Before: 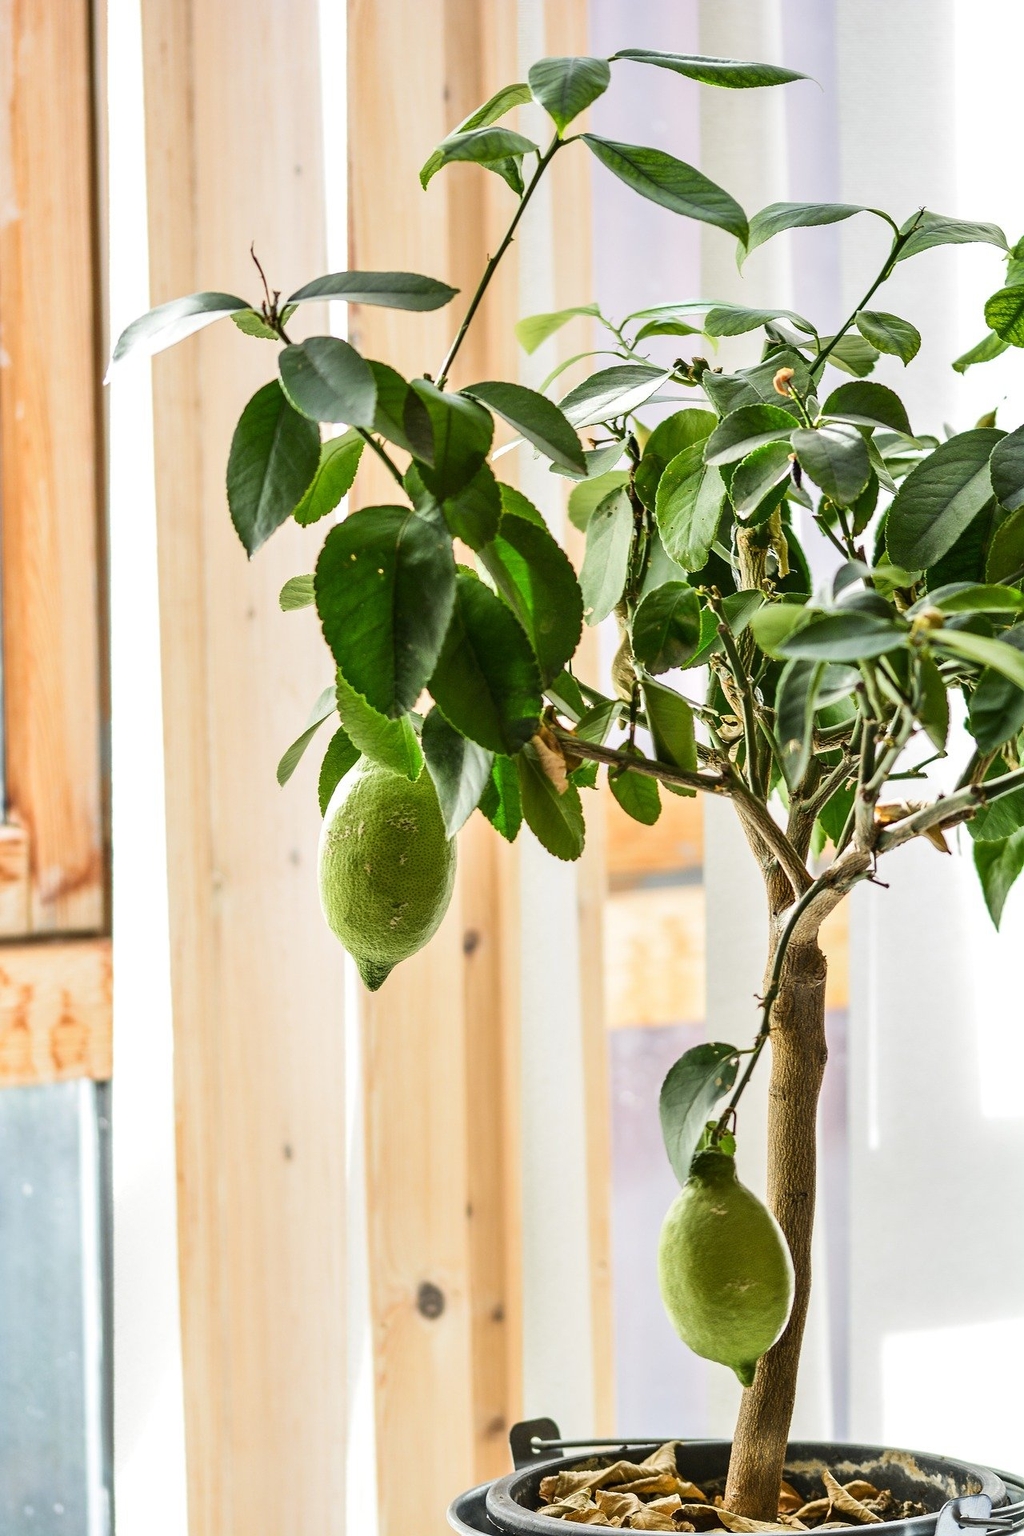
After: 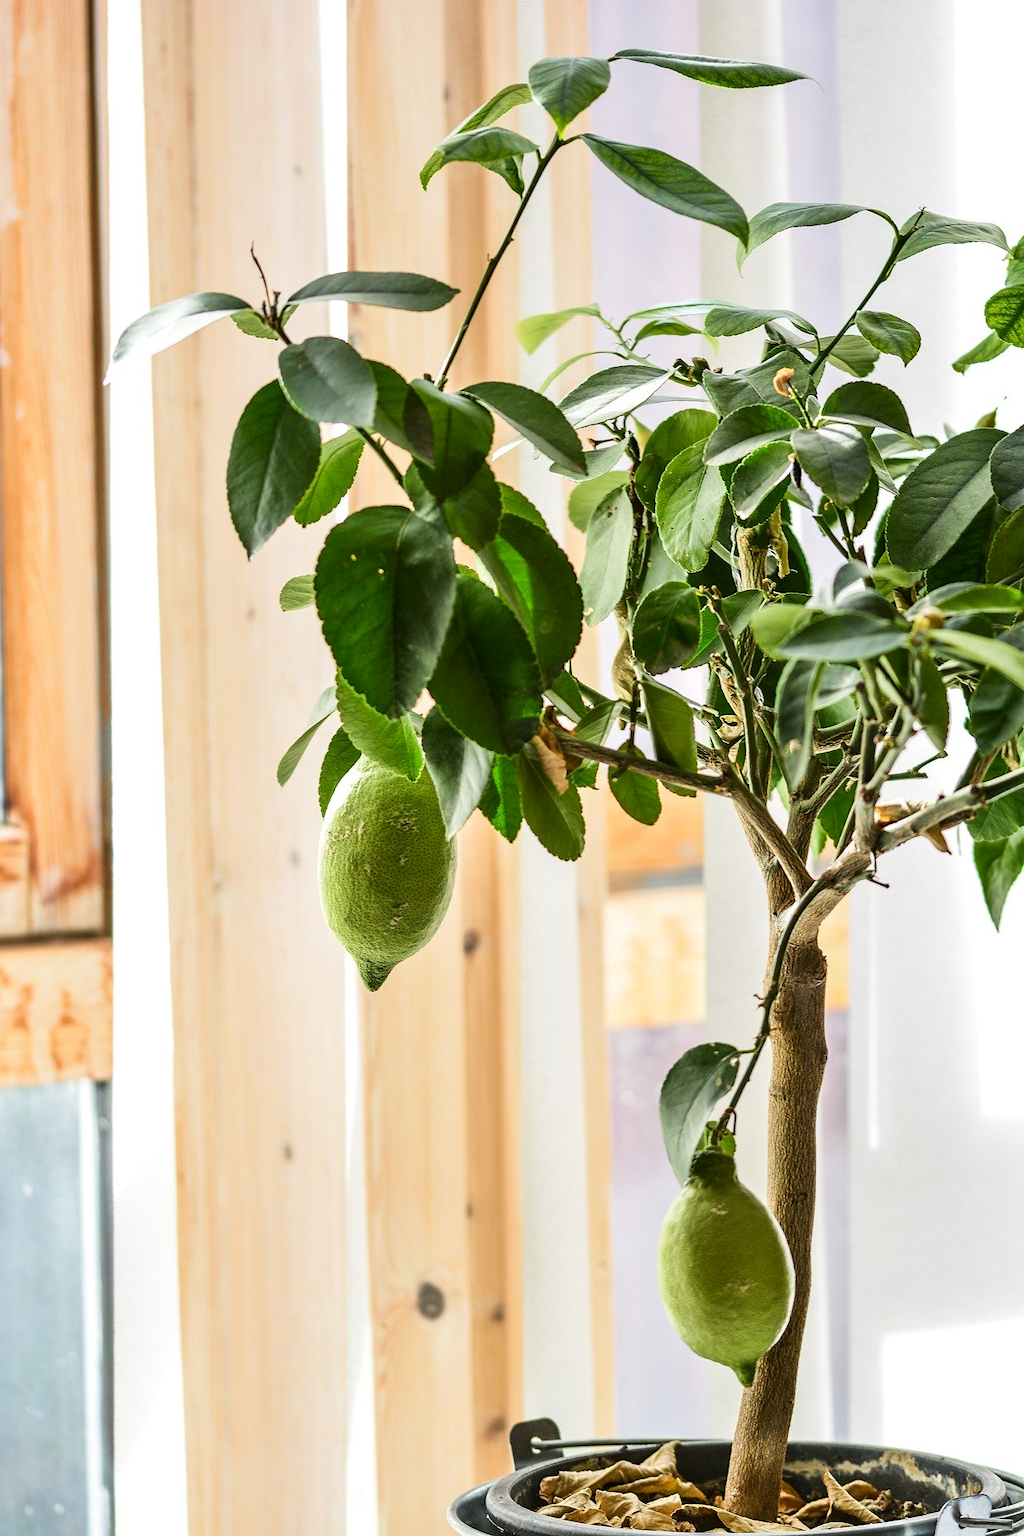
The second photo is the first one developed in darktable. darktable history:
contrast brightness saturation: contrast 0.078, saturation 0.017
